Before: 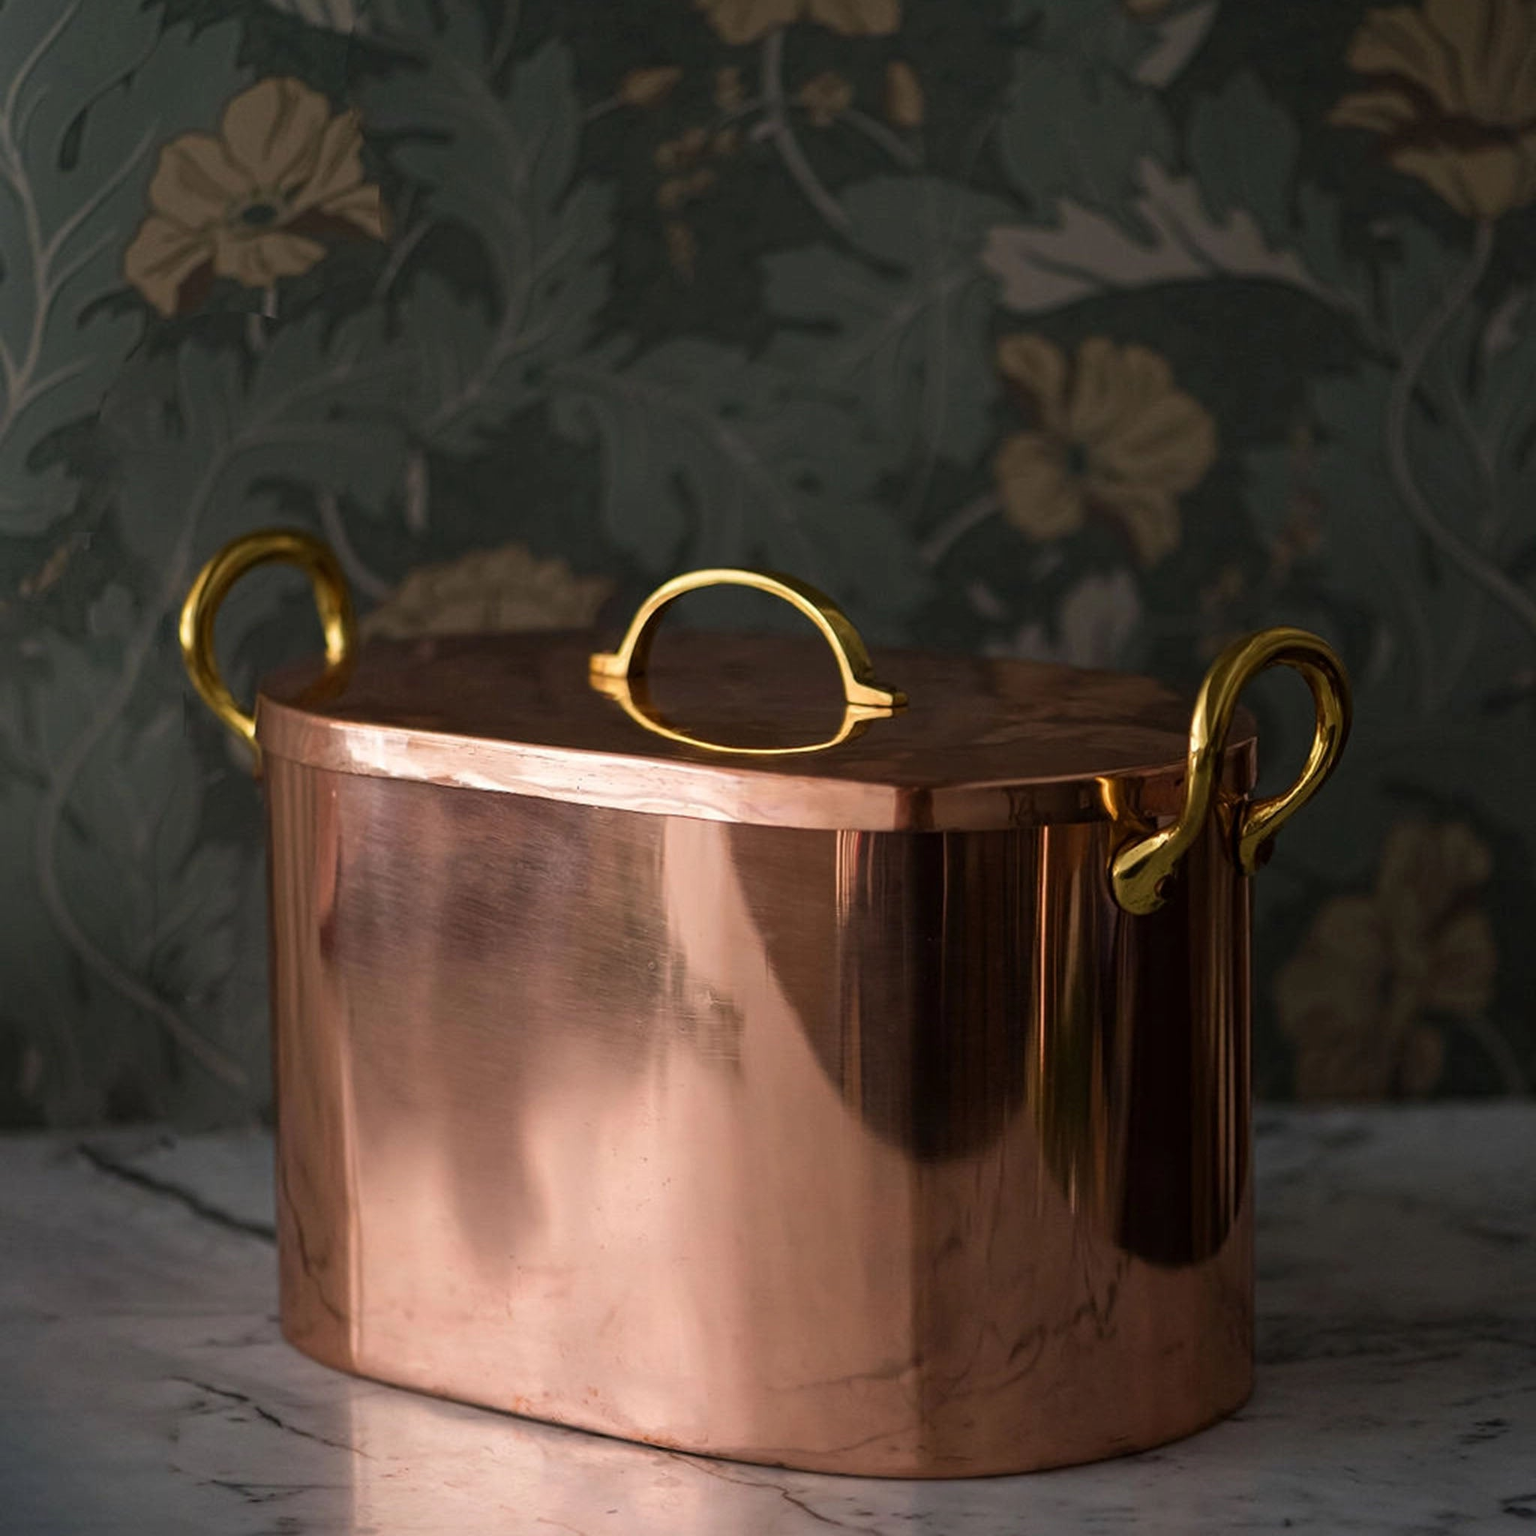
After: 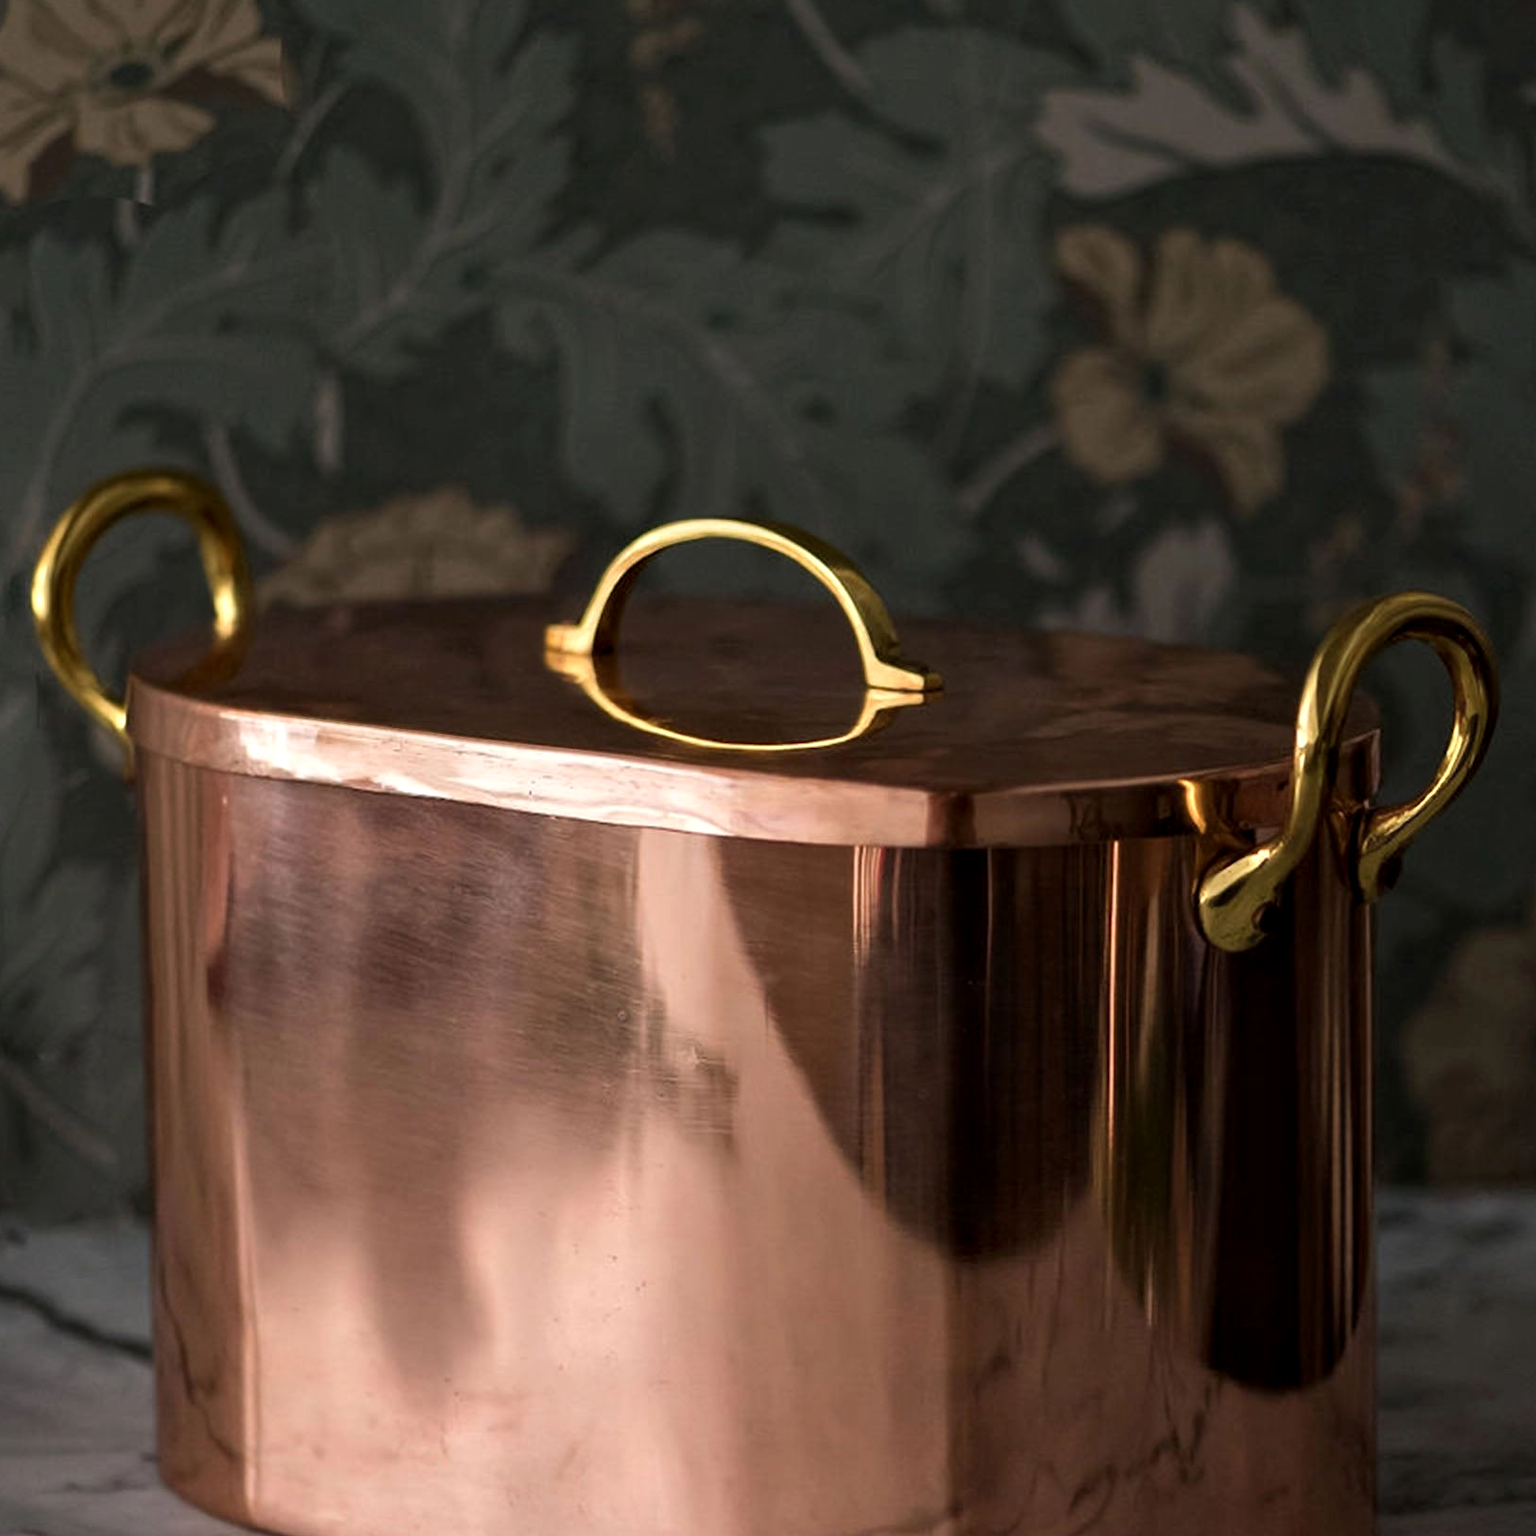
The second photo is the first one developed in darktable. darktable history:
crop and rotate: left 10.071%, top 10.071%, right 10.02%, bottom 10.02%
contrast equalizer: y [[0.536, 0.565, 0.581, 0.516, 0.52, 0.491], [0.5 ×6], [0.5 ×6], [0 ×6], [0 ×6]]
